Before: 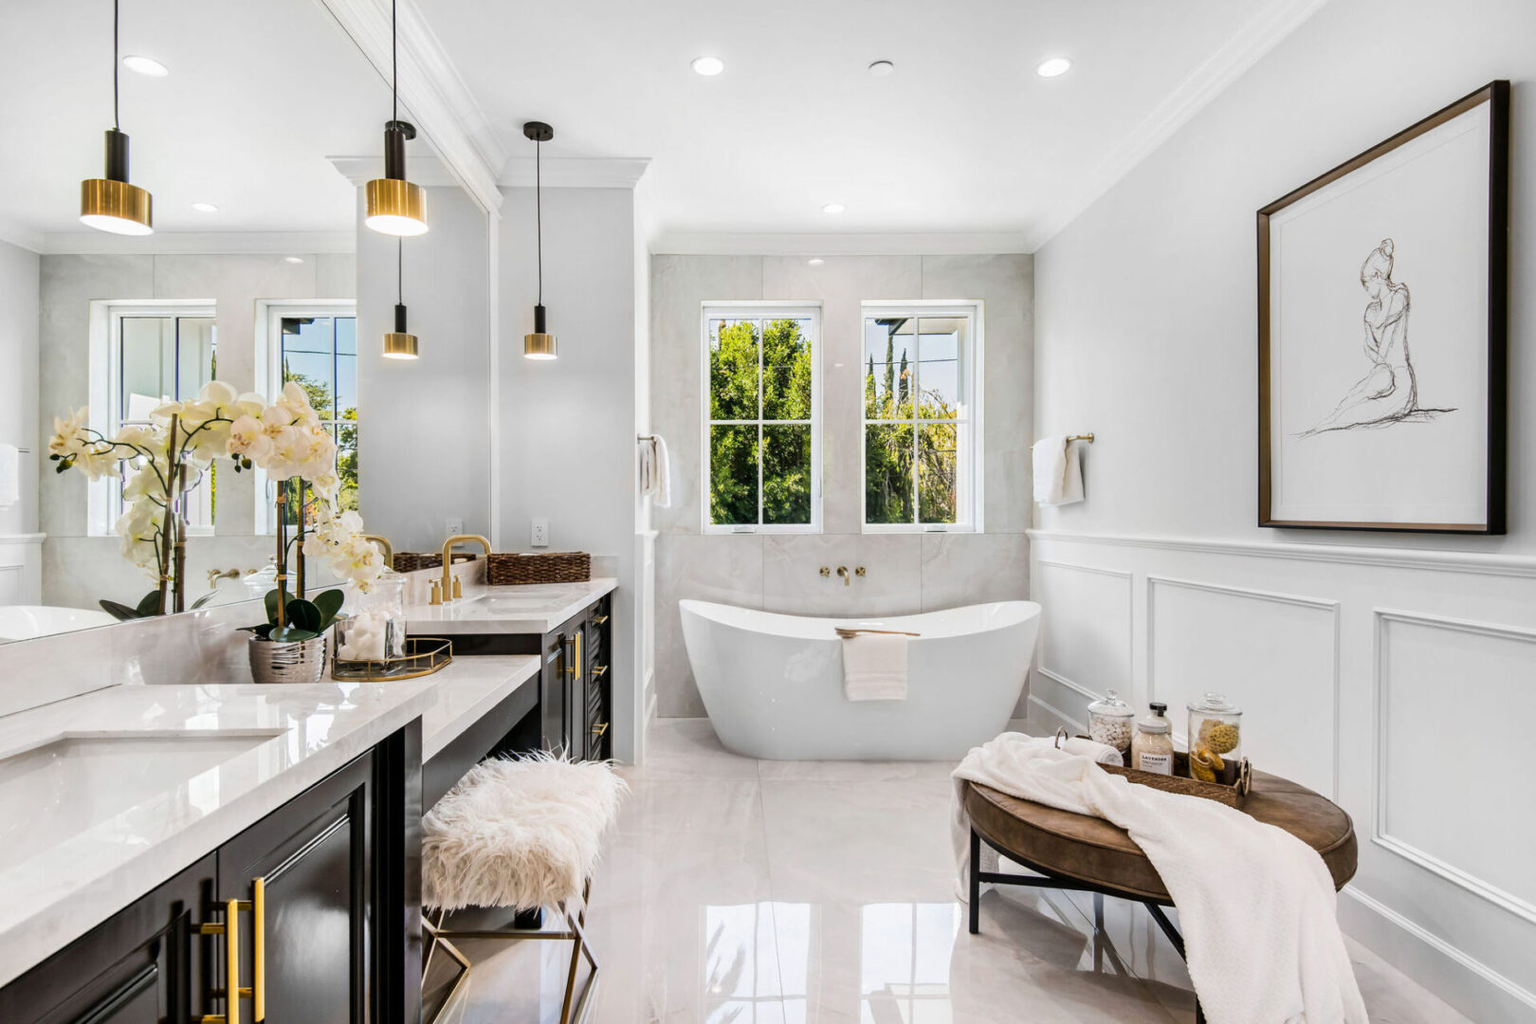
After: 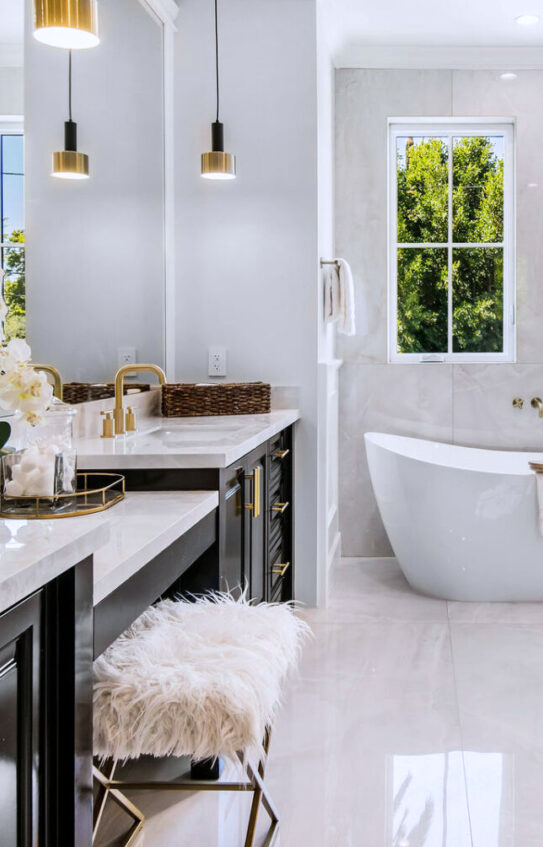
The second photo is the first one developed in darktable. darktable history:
crop and rotate: left 21.77%, top 18.528%, right 44.676%, bottom 2.997%
white balance: red 0.984, blue 1.059
